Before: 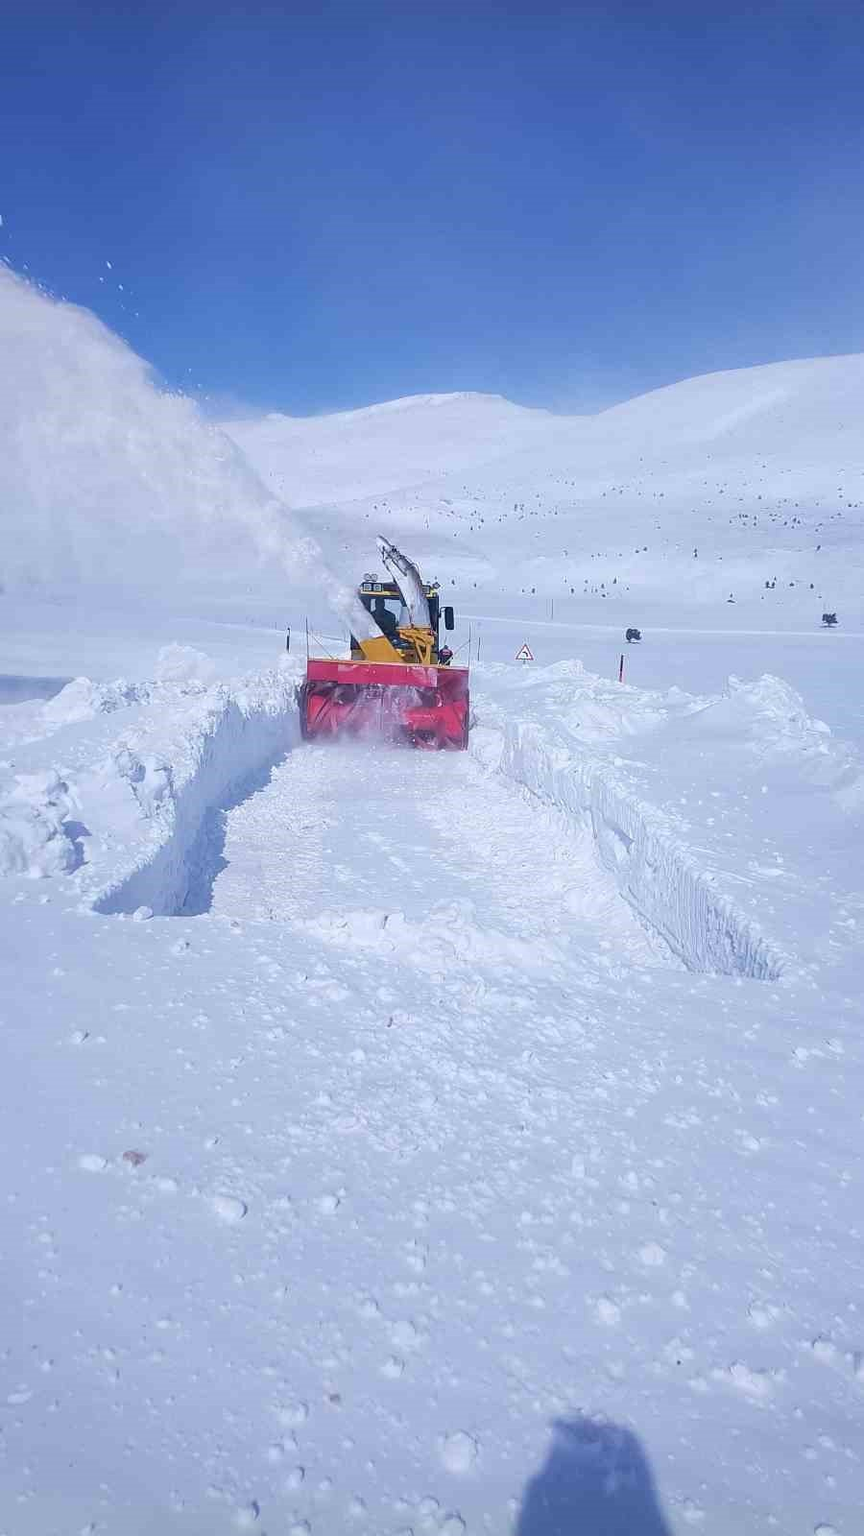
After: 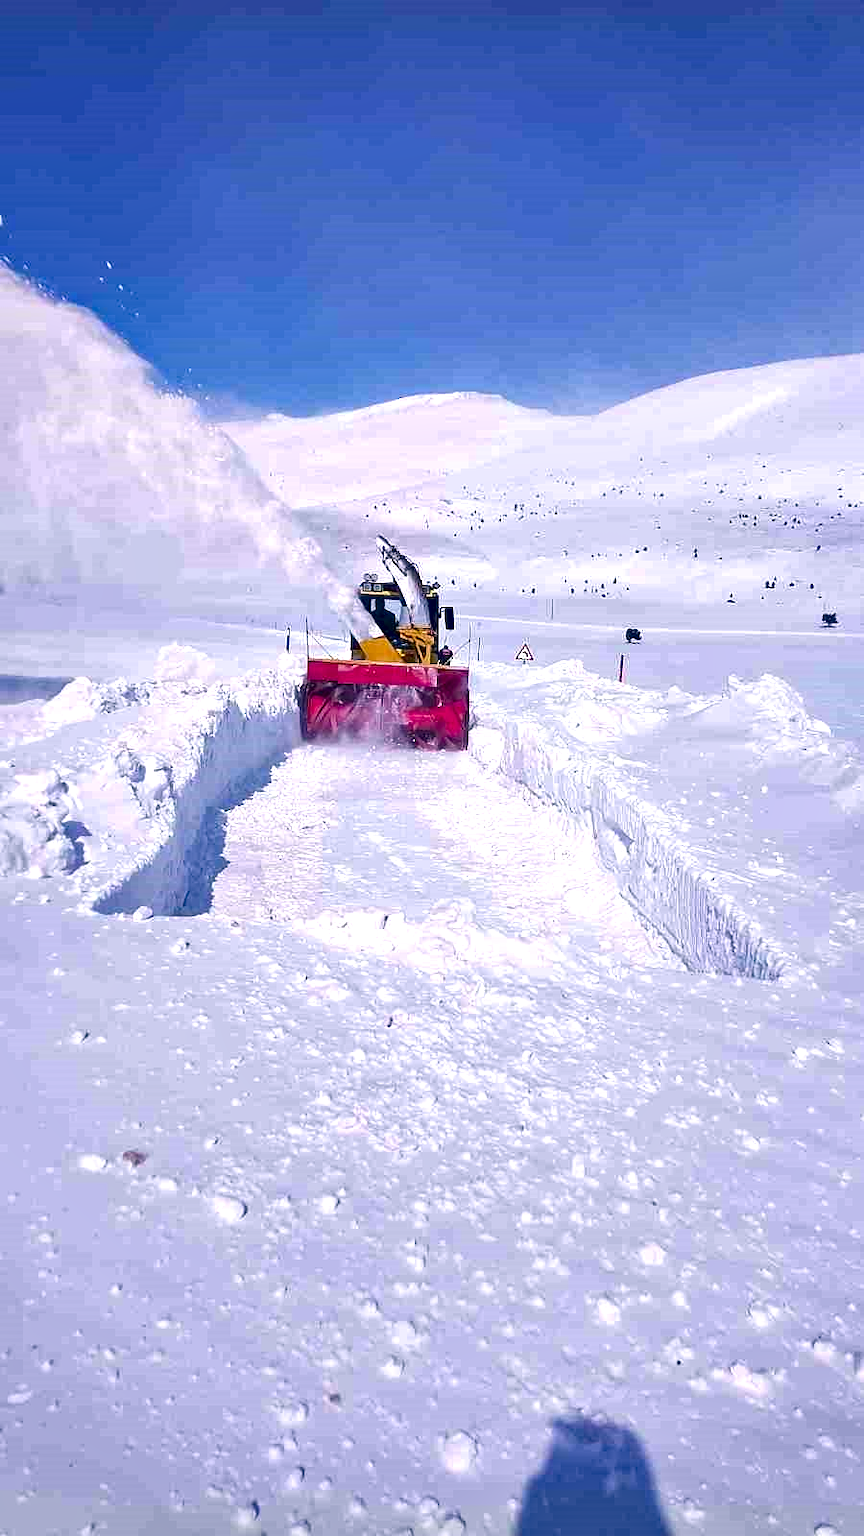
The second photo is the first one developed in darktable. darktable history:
haze removal: strength 0.29, distance 0.257, compatibility mode true, adaptive false
contrast brightness saturation: brightness -0.099
exposure: black level correction 0.001, exposure 0.499 EV, compensate highlight preservation false
contrast equalizer: octaves 7, y [[0.6 ×6], [0.55 ×6], [0 ×6], [0 ×6], [0 ×6]], mix 0.771
color correction: highlights a* 7.85, highlights b* 4.26
